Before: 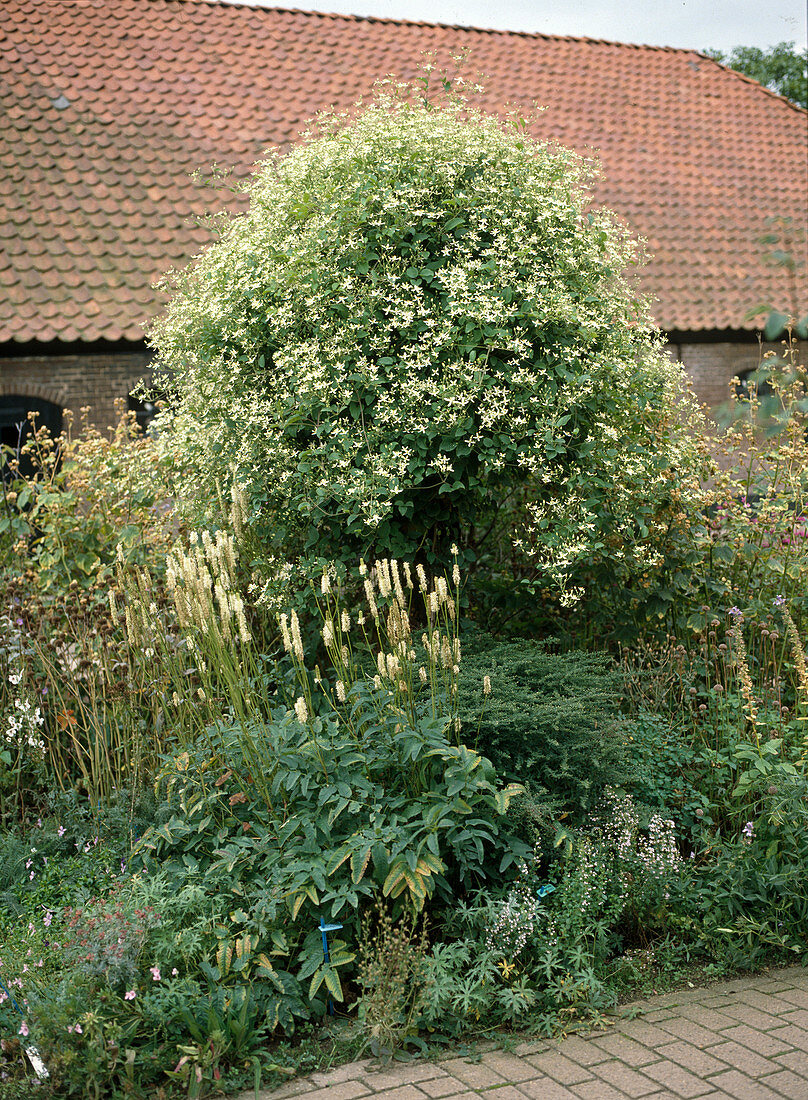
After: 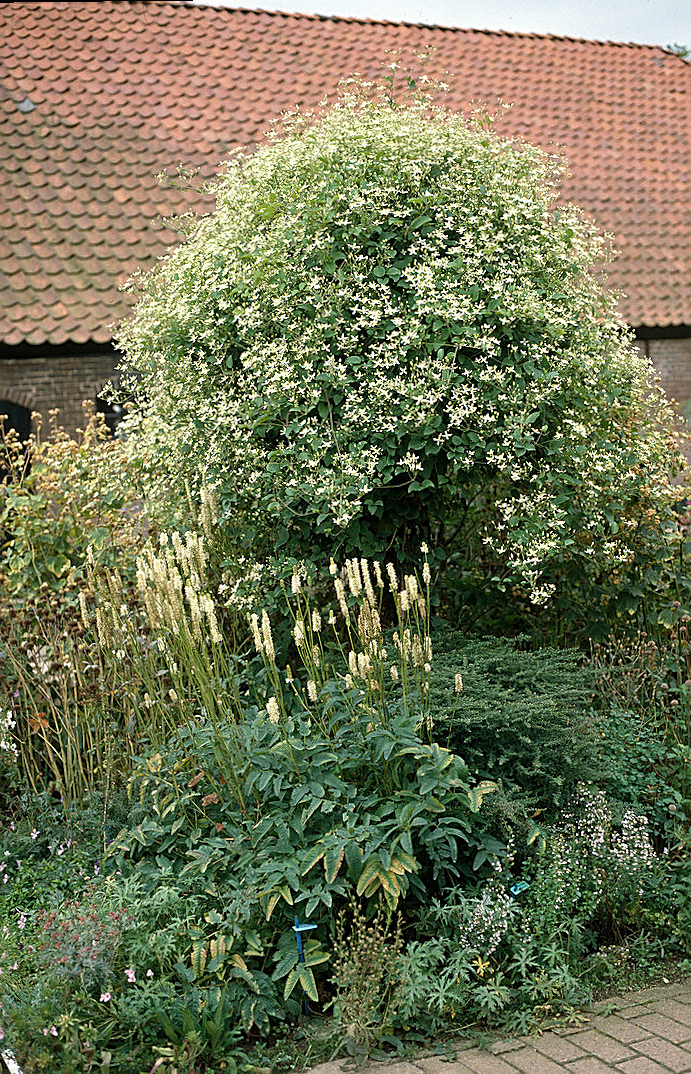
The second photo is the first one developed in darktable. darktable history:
sharpen: on, module defaults
crop and rotate: angle 0.643°, left 4.416%, top 0.548%, right 11.308%, bottom 2.603%
